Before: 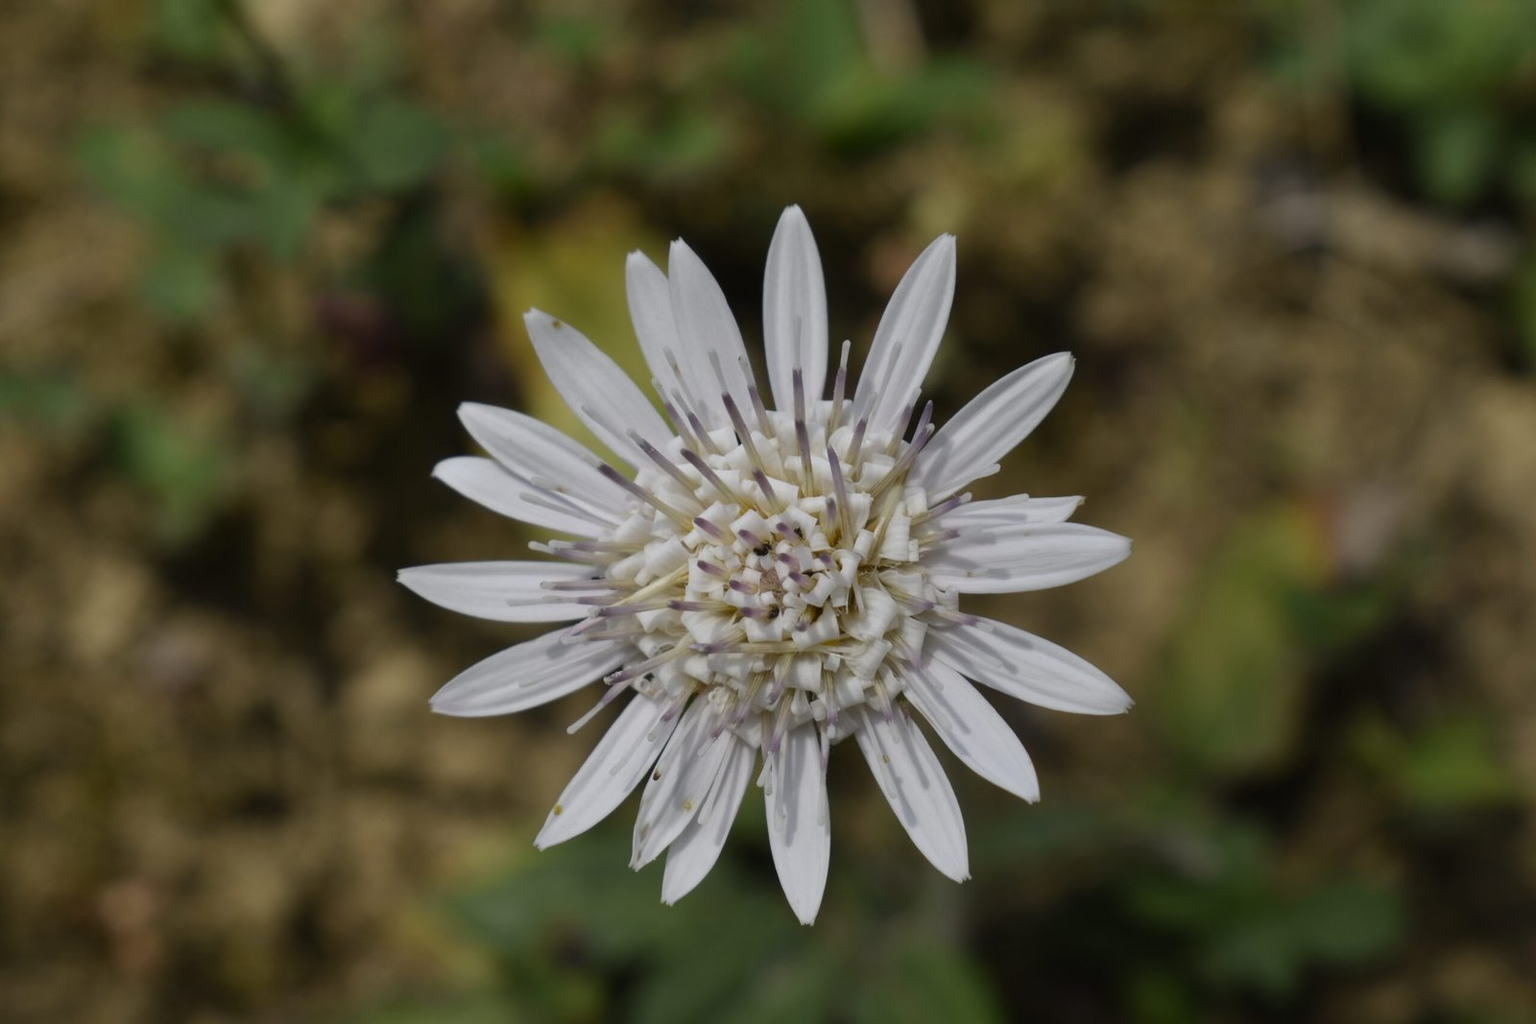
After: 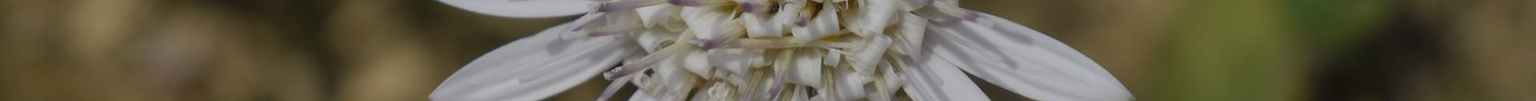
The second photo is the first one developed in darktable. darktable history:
crop and rotate: top 59.084%, bottom 30.916%
shadows and highlights: on, module defaults
